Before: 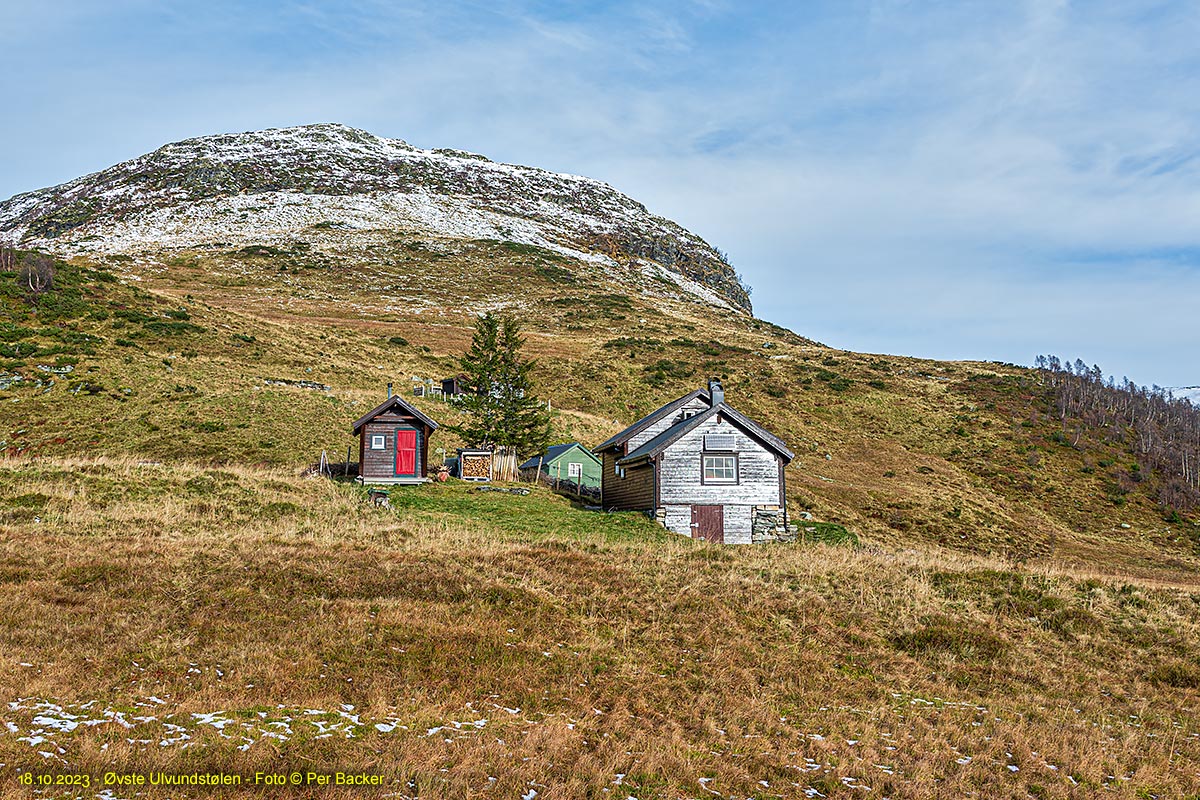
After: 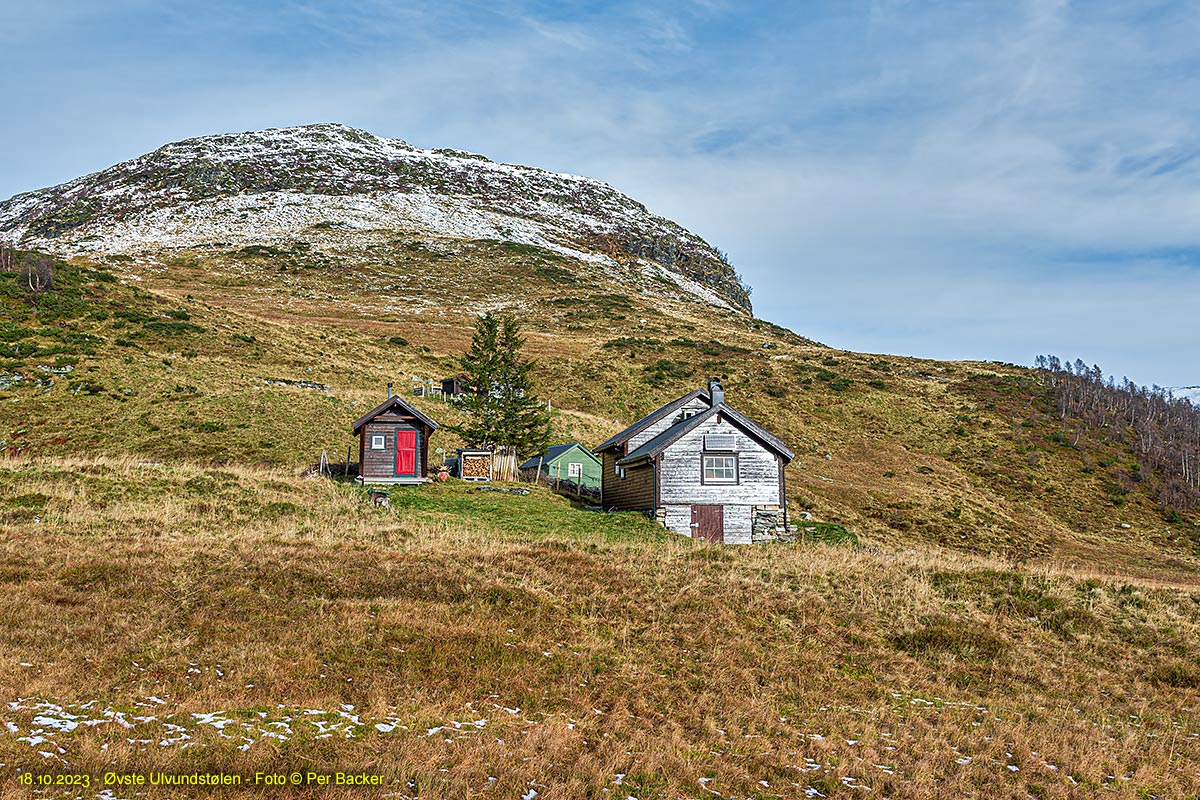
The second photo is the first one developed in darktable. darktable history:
shadows and highlights: shadows 52.72, soften with gaussian
